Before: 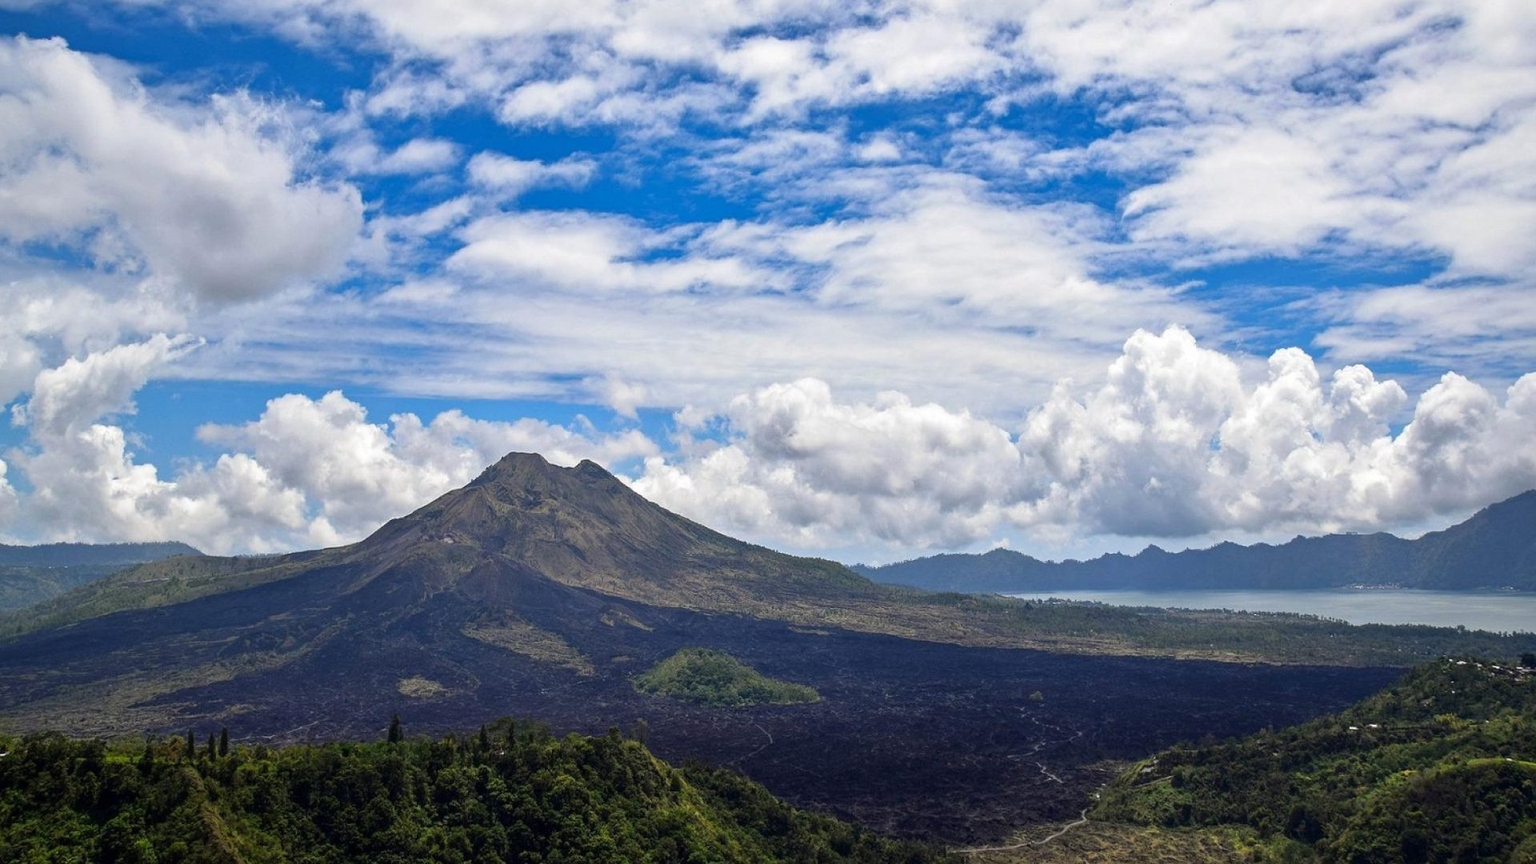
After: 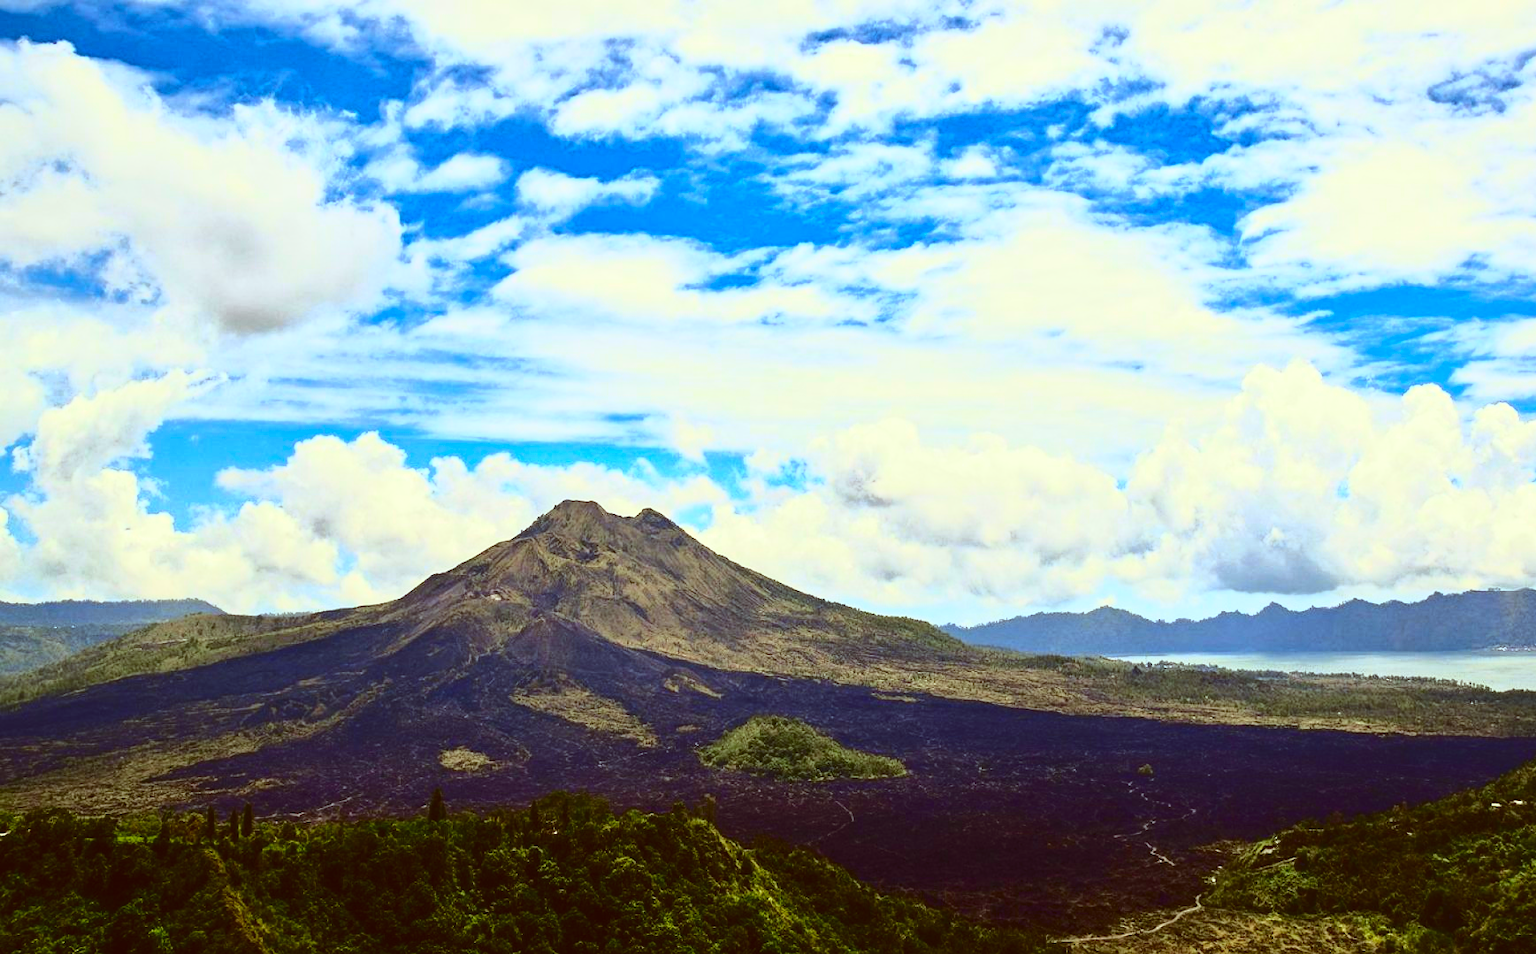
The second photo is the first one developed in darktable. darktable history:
contrast brightness saturation: contrast 0.23, brightness 0.1, saturation 0.29
crop: right 9.509%, bottom 0.031%
tone curve: curves: ch0 [(0, 0.039) (0.194, 0.159) (0.469, 0.544) (0.693, 0.77) (0.751, 0.871) (1, 1)]; ch1 [(0, 0) (0.508, 0.506) (0.547, 0.563) (0.592, 0.631) (0.715, 0.706) (1, 1)]; ch2 [(0, 0) (0.243, 0.175) (0.362, 0.301) (0.492, 0.515) (0.544, 0.557) (0.595, 0.612) (0.631, 0.641) (1, 1)], color space Lab, independent channels, preserve colors none
color correction: highlights a* -5.94, highlights b* 9.48, shadows a* 10.12, shadows b* 23.94
